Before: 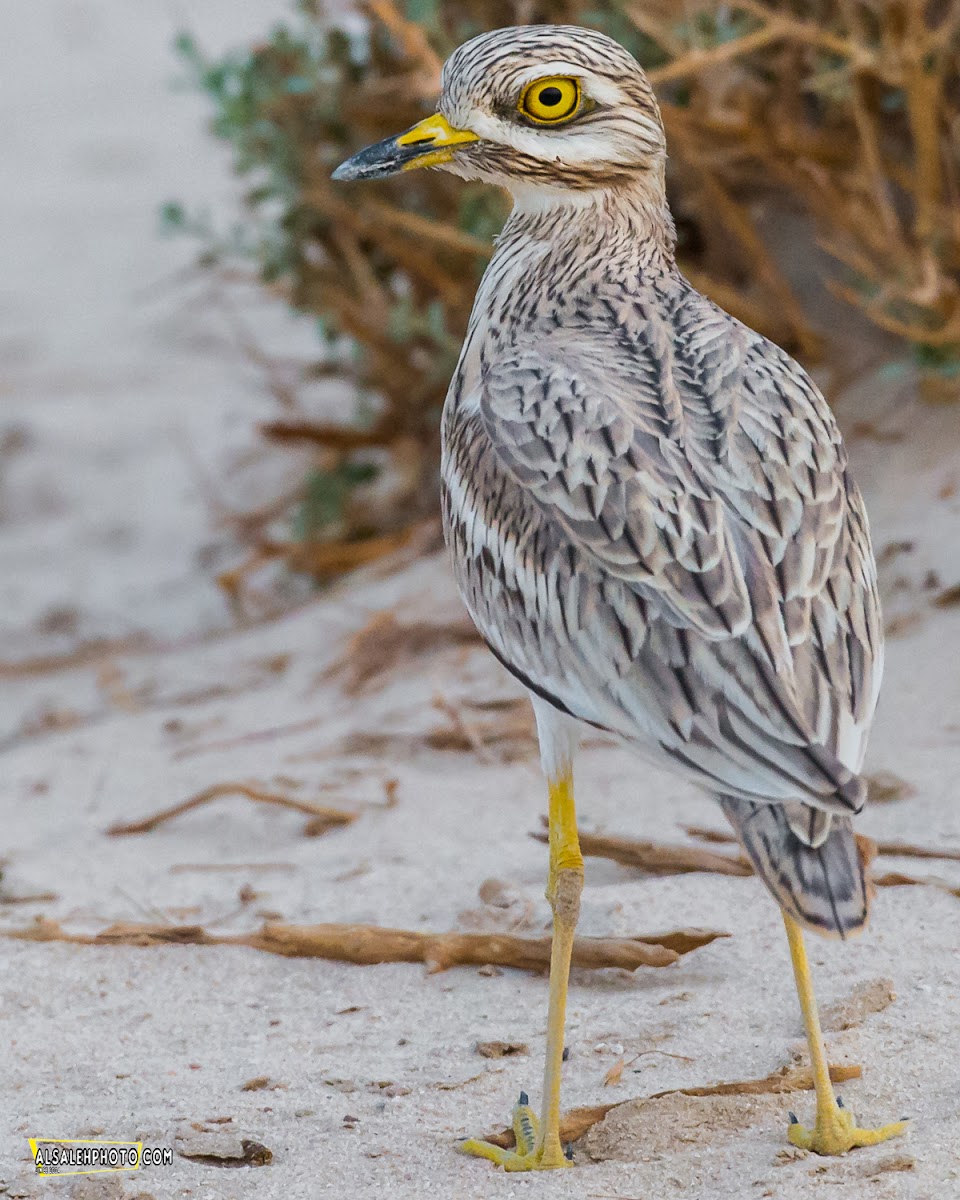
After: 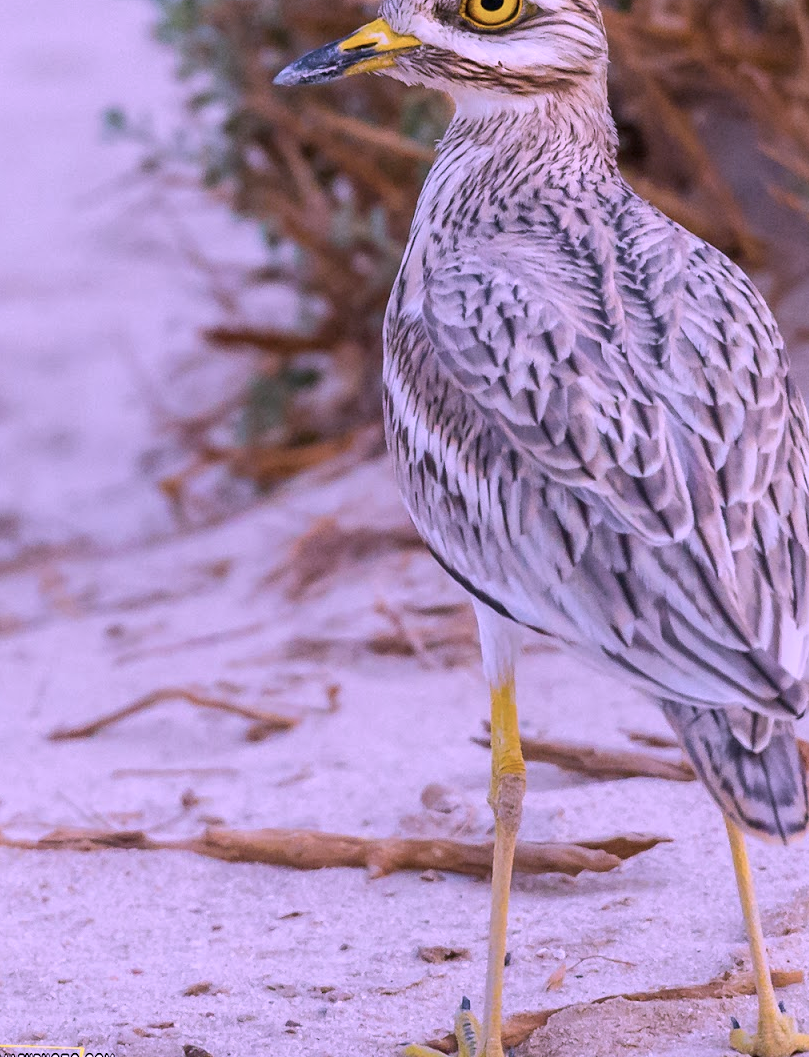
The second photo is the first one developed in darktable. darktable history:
crop: left 6.131%, top 7.997%, right 9.533%, bottom 3.894%
color calibration: output R [1.107, -0.012, -0.003, 0], output B [0, 0, 1.308, 0], illuminant F (fluorescent), F source F9 (Cool White Deluxe 4150 K) – high CRI, x 0.374, y 0.373, temperature 4156.22 K
